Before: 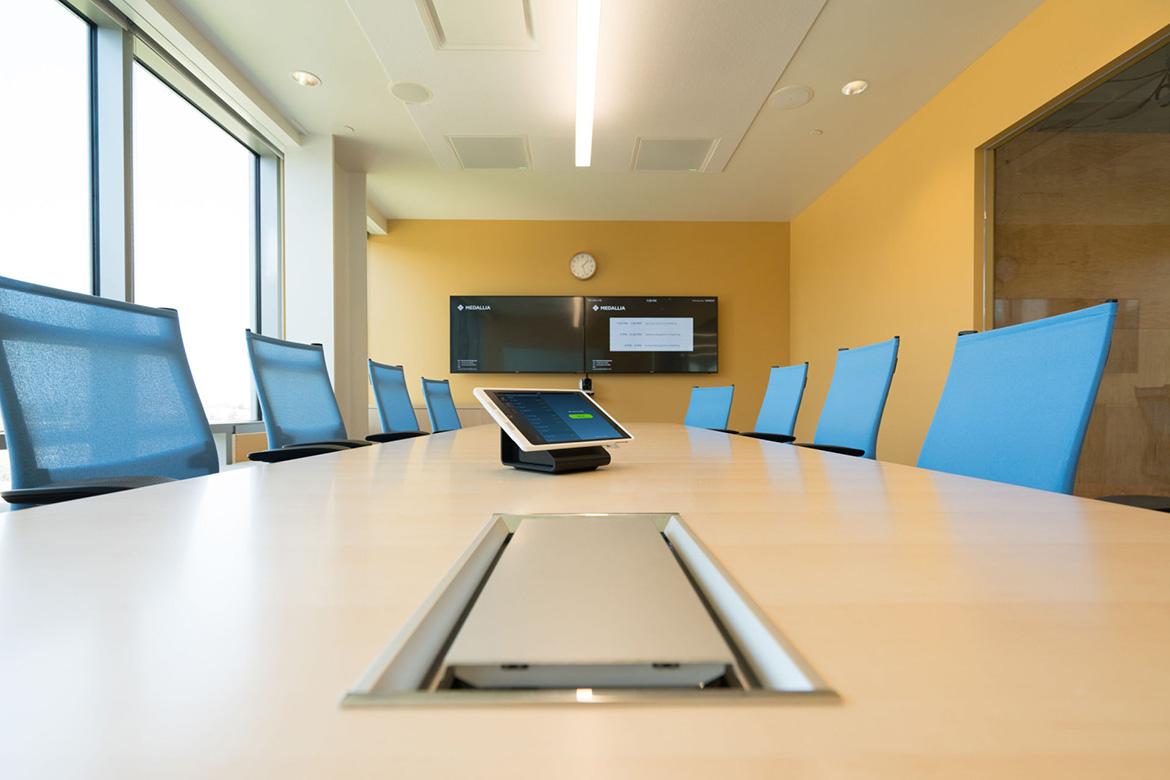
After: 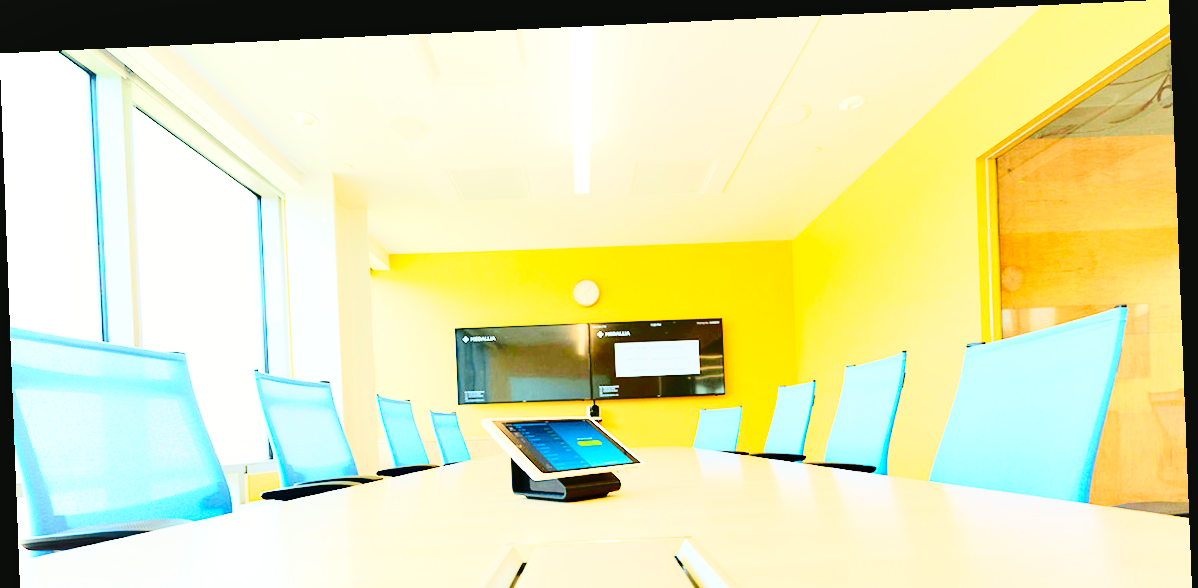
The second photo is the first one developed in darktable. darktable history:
contrast brightness saturation: brightness 0.09, saturation 0.19
base curve: curves: ch0 [(0, 0) (0.028, 0.03) (0.121, 0.232) (0.46, 0.748) (0.859, 0.968) (1, 1)], preserve colors none
tone curve: curves: ch0 [(0.003, 0.032) (0.037, 0.037) (0.142, 0.117) (0.279, 0.311) (0.405, 0.49) (0.526, 0.651) (0.722, 0.857) (0.875, 0.946) (1, 0.98)]; ch1 [(0, 0) (0.305, 0.325) (0.453, 0.437) (0.482, 0.473) (0.501, 0.498) (0.515, 0.523) (0.559, 0.591) (0.6, 0.659) (0.656, 0.71) (1, 1)]; ch2 [(0, 0) (0.323, 0.277) (0.424, 0.396) (0.479, 0.484) (0.499, 0.502) (0.515, 0.537) (0.564, 0.595) (0.644, 0.703) (0.742, 0.803) (1, 1)], color space Lab, independent channels, preserve colors none
crop: bottom 28.576%
exposure: black level correction 0, exposure 1.5 EV, compensate highlight preservation false
rotate and perspective: rotation -2.22°, lens shift (horizontal) -0.022, automatic cropping off
shadows and highlights: soften with gaussian
